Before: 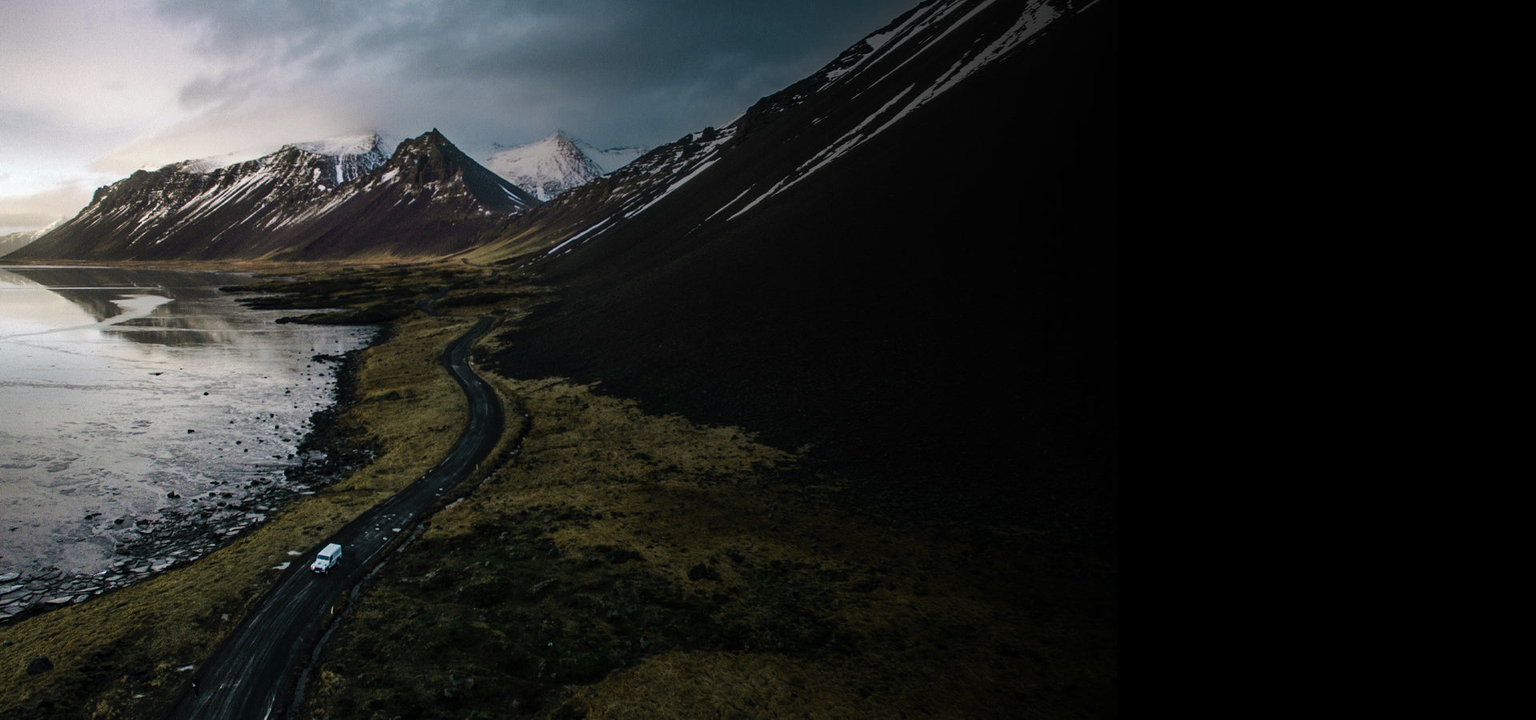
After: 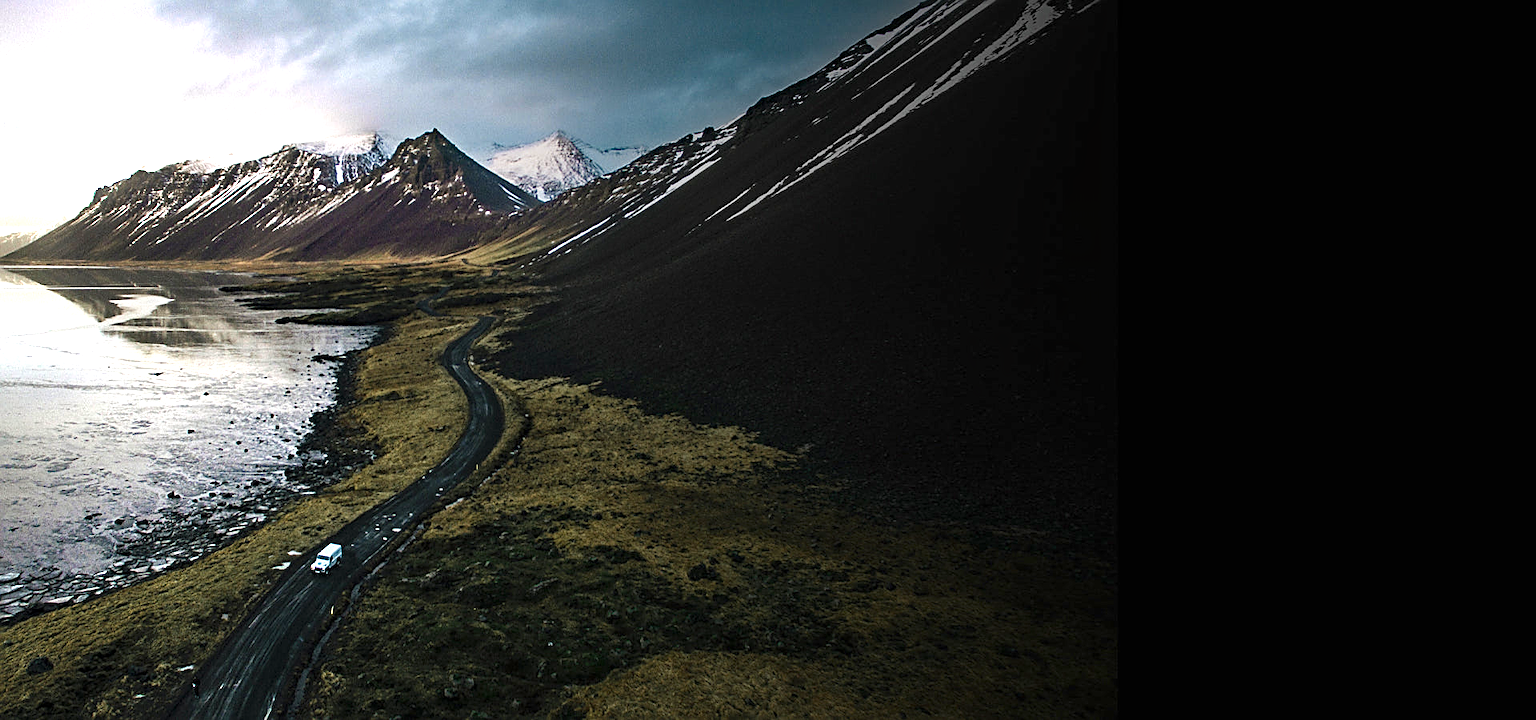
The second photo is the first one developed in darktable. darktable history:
sharpen: amount 0.6
tone equalizer: on, module defaults
rgb curve: mode RGB, independent channels
exposure: black level correction 0, exposure 1.2 EV, compensate highlight preservation false
haze removal: compatibility mode true, adaptive false
